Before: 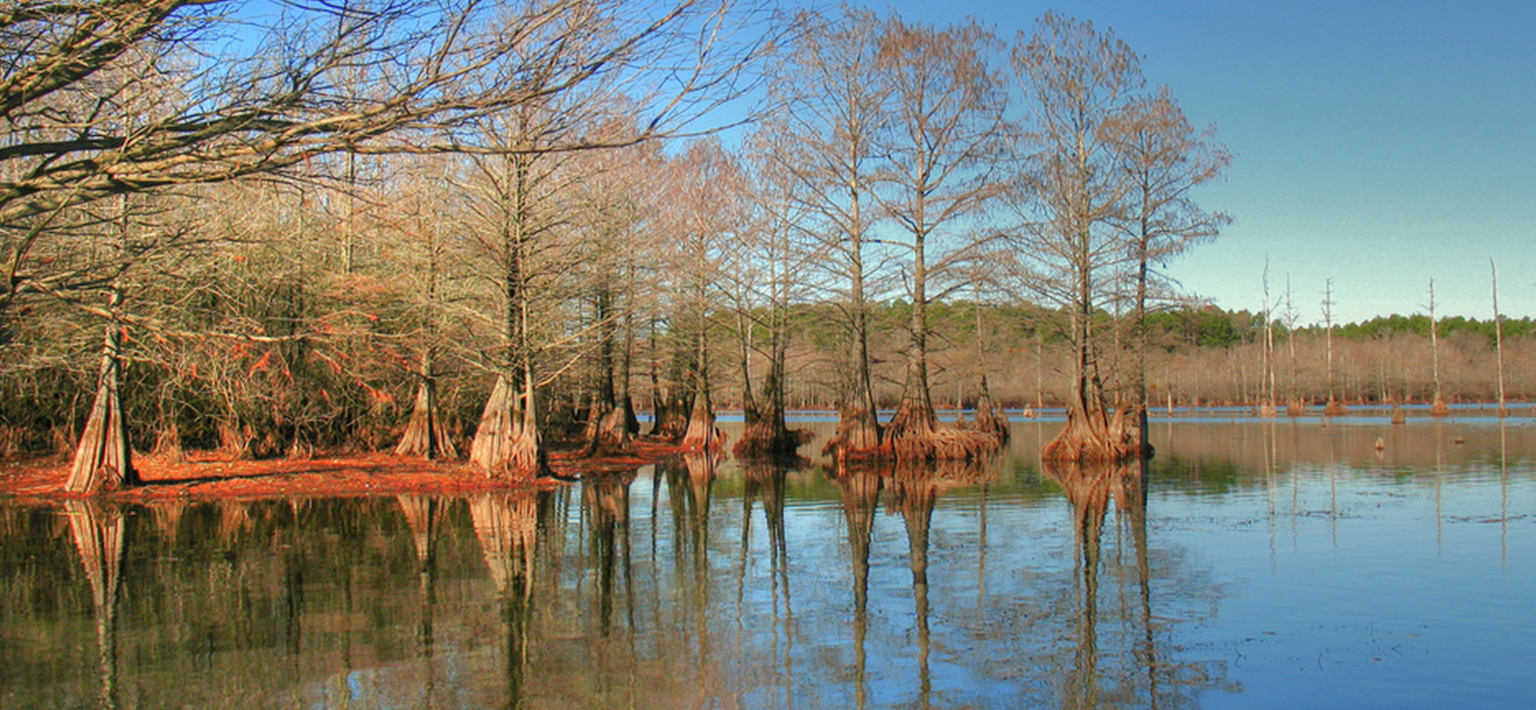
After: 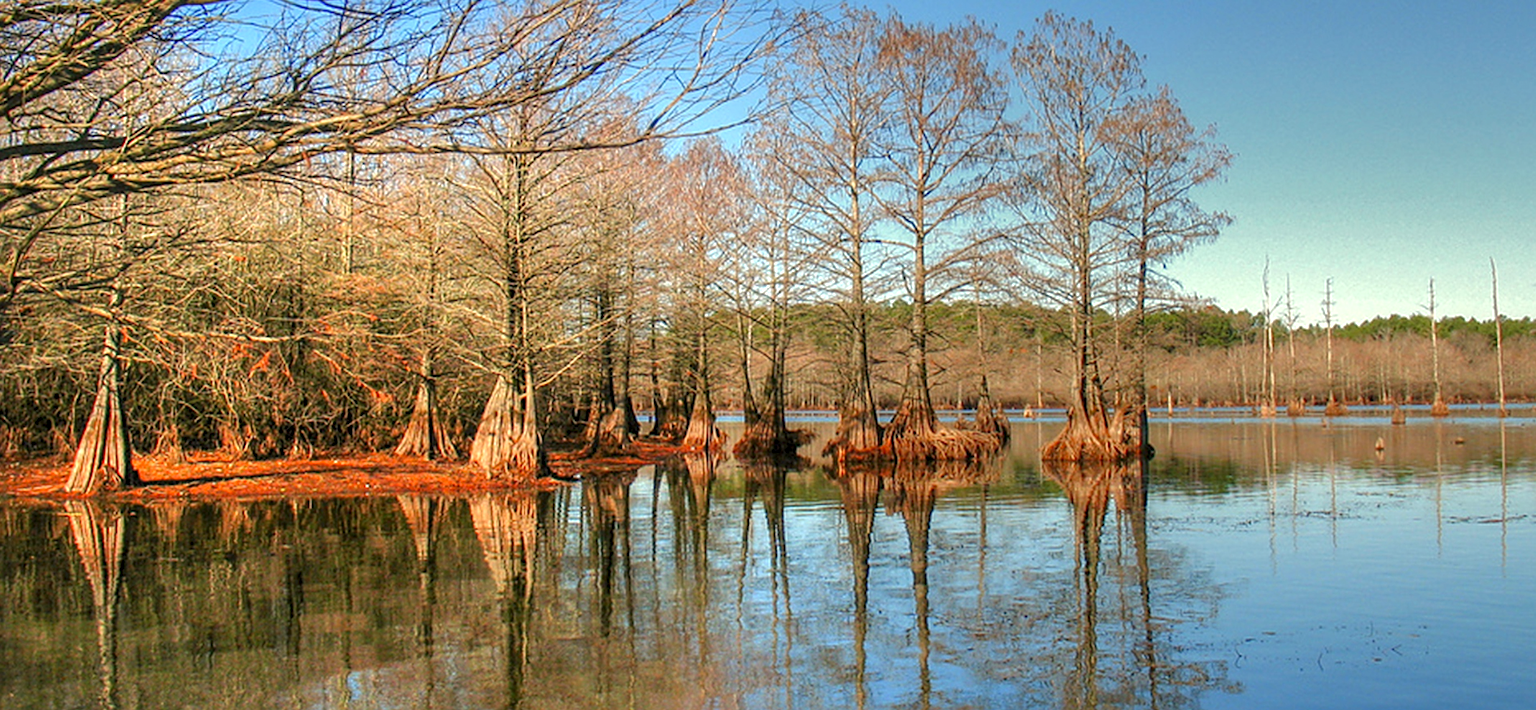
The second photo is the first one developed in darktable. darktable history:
tone equalizer: edges refinement/feathering 500, mask exposure compensation -1.57 EV, preserve details no
color calibration: output R [1.063, -0.012, -0.003, 0], output G [0, 1.022, 0.021, 0], output B [-0.079, 0.047, 1, 0], illuminant same as pipeline (D50), adaptation XYZ, x 0.346, y 0.357, temperature 5018.97 K
exposure: exposure 0.172 EV, compensate exposure bias true, compensate highlight preservation false
local contrast: highlights 29%, detail 130%
sharpen: amount 0.498
